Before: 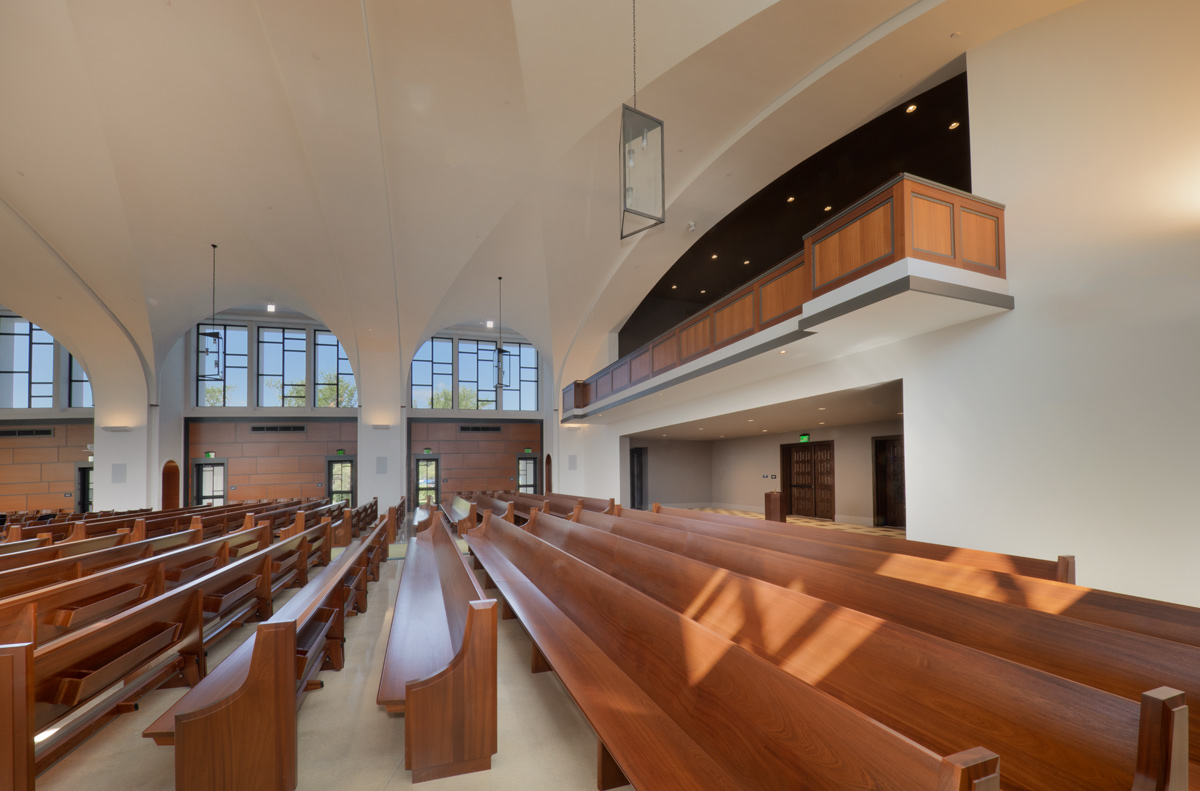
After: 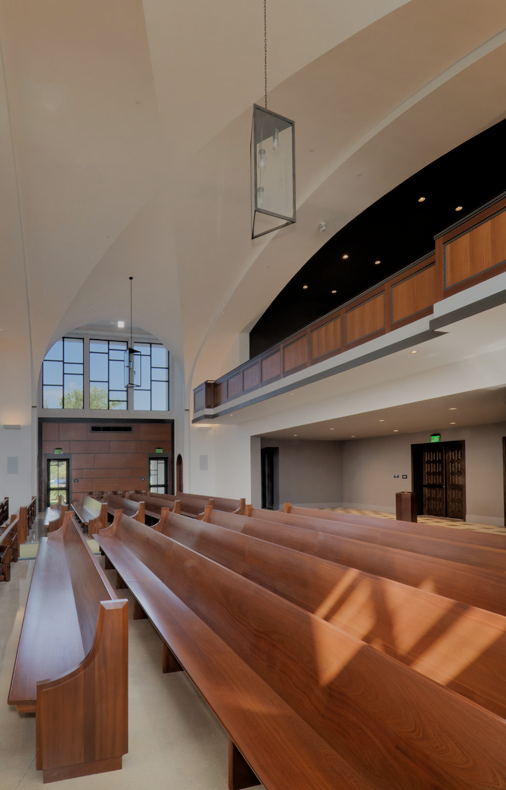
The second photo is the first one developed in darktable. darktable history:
tone equalizer: -8 EV 0.264 EV, -7 EV 0.386 EV, -6 EV 0.444 EV, -5 EV 0.265 EV, -3 EV -0.285 EV, -2 EV -0.397 EV, -1 EV -0.399 EV, +0 EV -0.253 EV, edges refinement/feathering 500, mask exposure compensation -1.57 EV, preserve details no
crop: left 30.771%, right 27%
filmic rgb: black relative exposure -4.99 EV, white relative exposure 3.98 EV, threshold 2.98 EV, hardness 2.89, contrast 1.409, enable highlight reconstruction true
